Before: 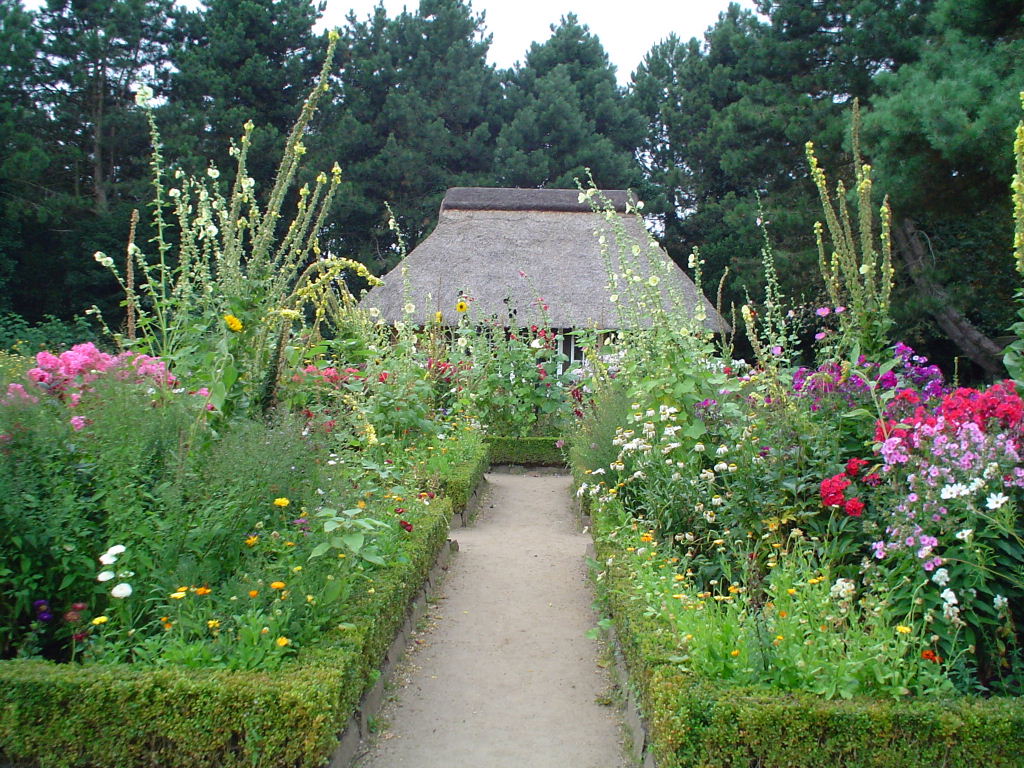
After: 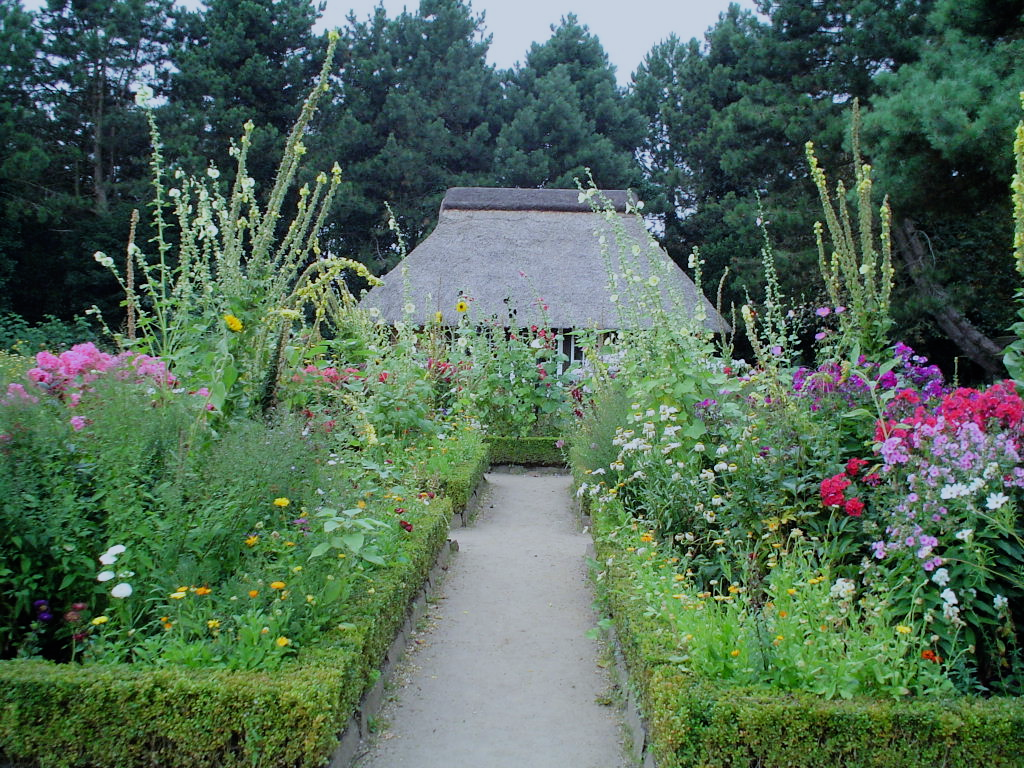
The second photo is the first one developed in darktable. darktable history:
white balance: red 0.924, blue 1.095
filmic rgb: black relative exposure -7.65 EV, white relative exposure 4.56 EV, hardness 3.61, contrast 1.05
